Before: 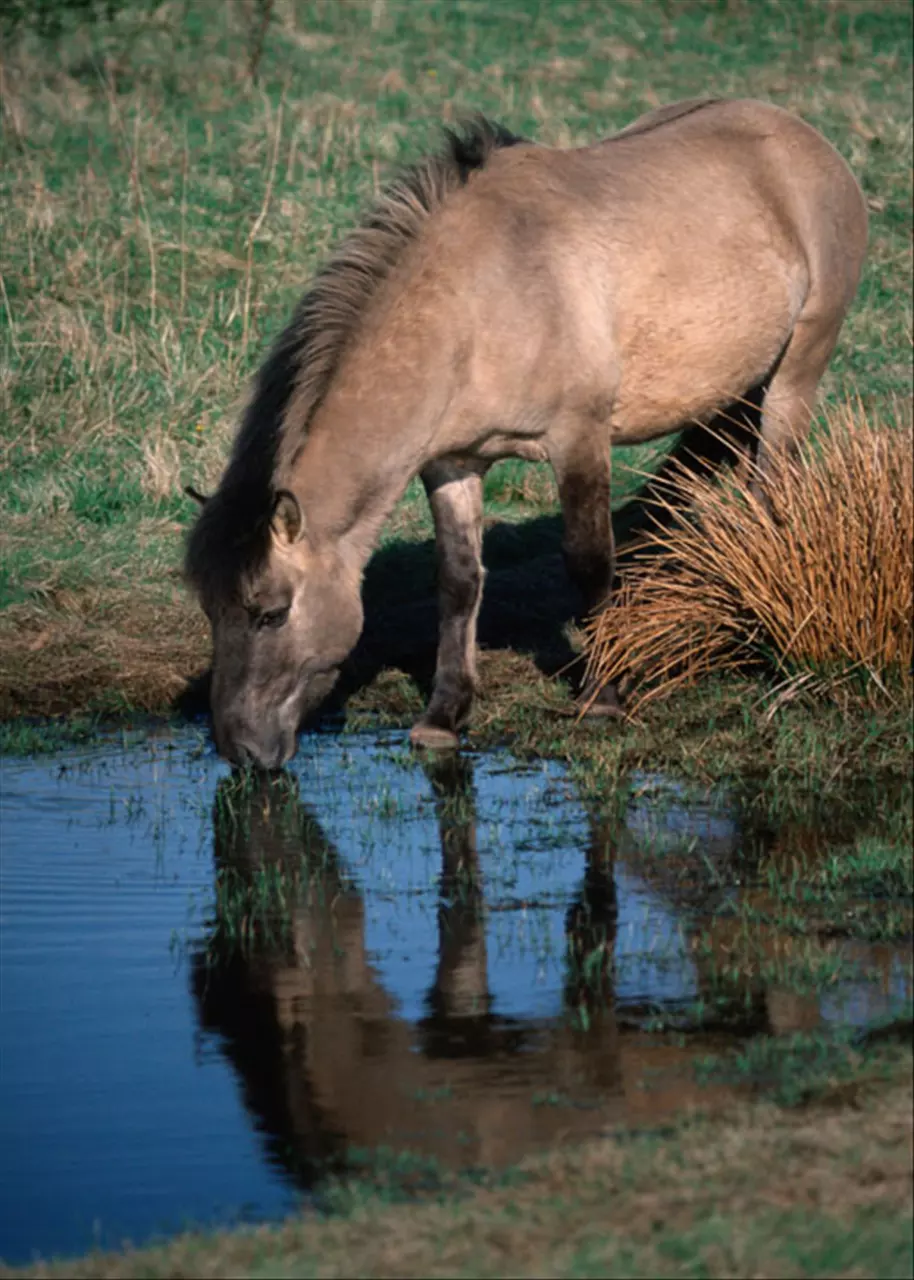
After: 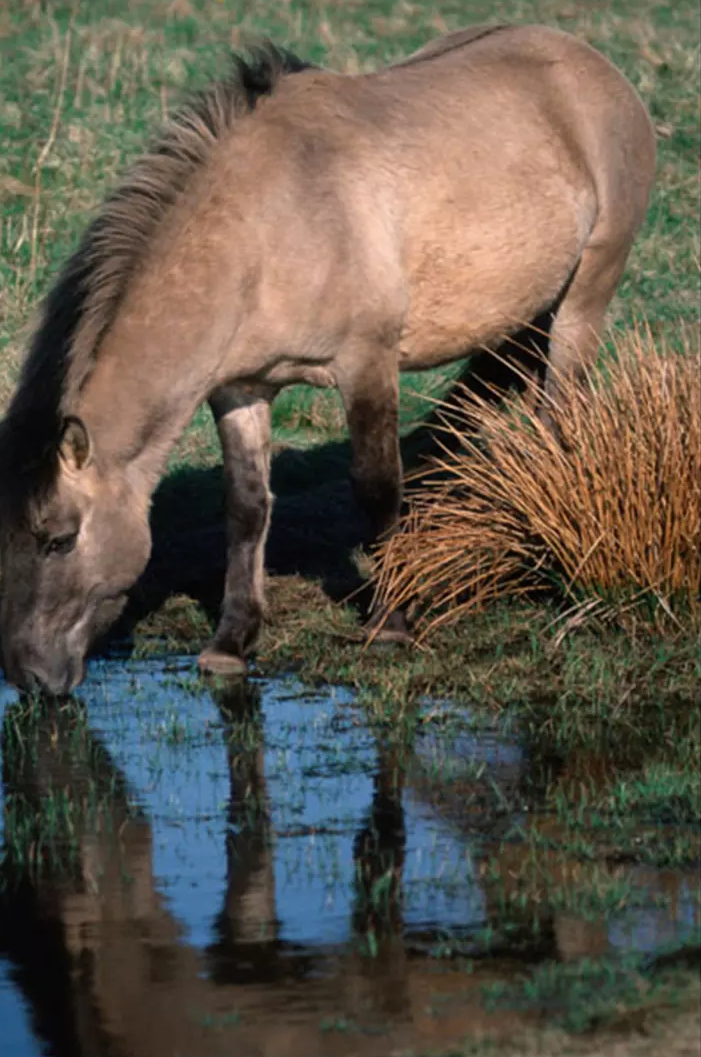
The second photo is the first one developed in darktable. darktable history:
exposure: exposure -0.012 EV, compensate highlight preservation false
crop: left 23.23%, top 5.816%, bottom 11.55%
